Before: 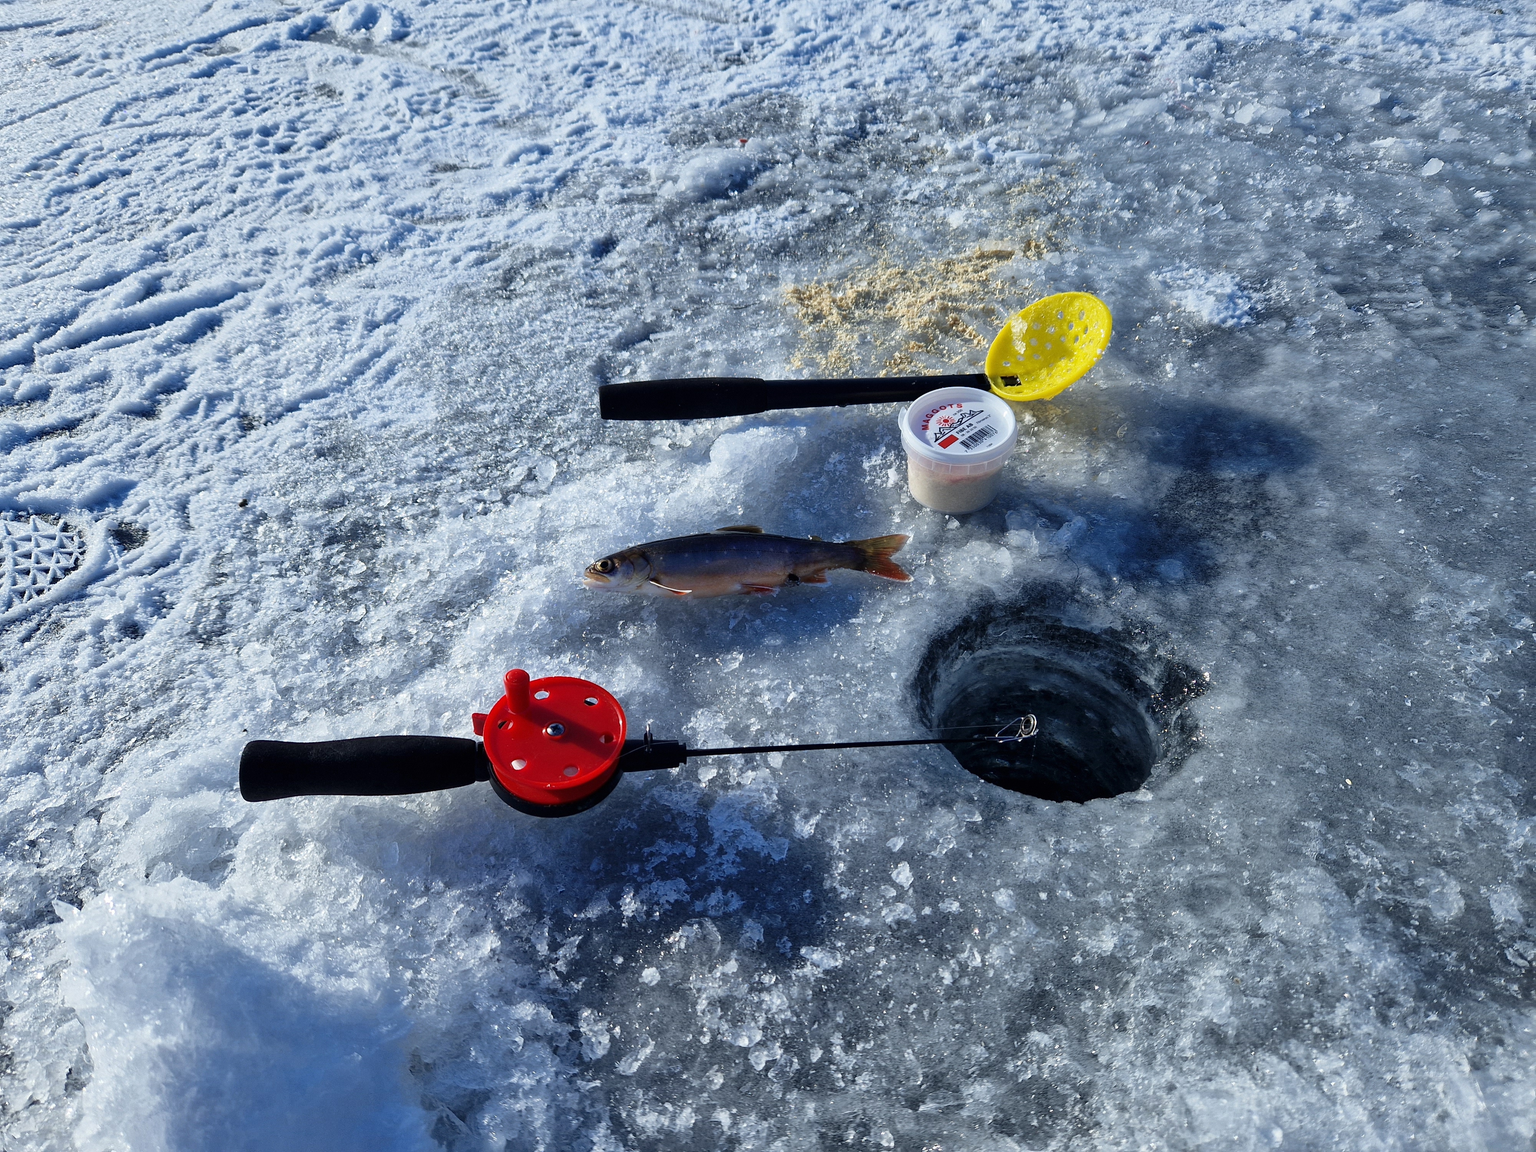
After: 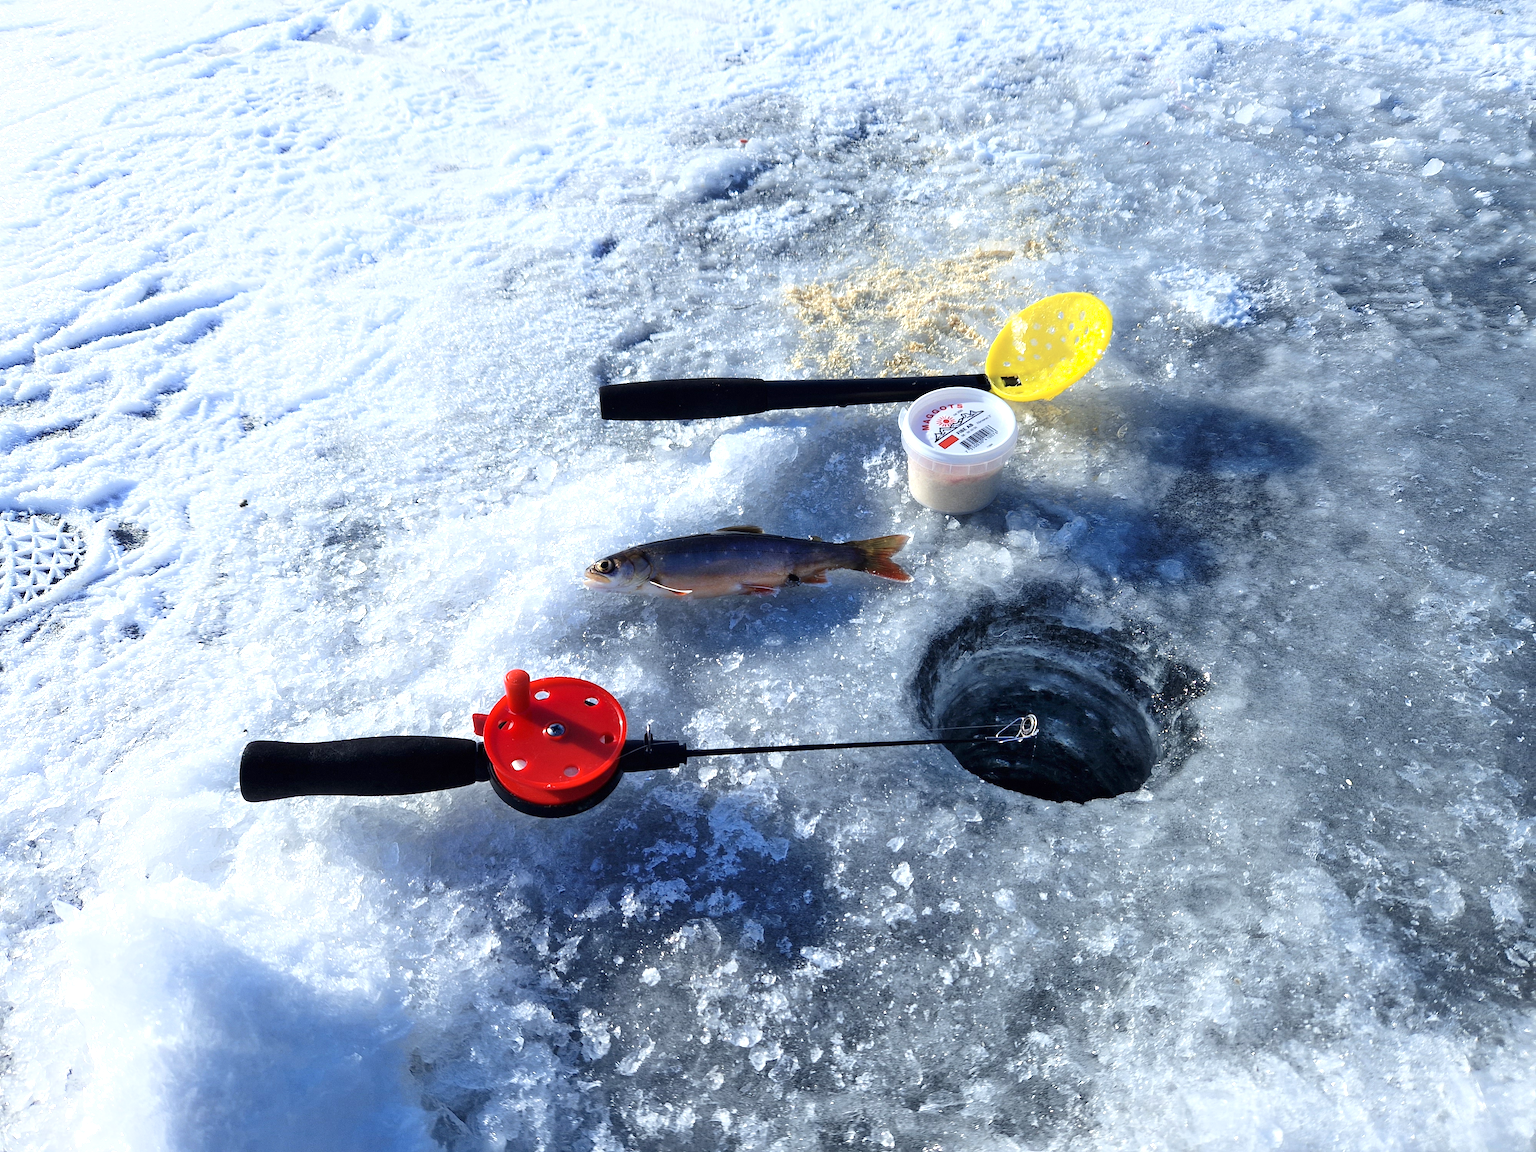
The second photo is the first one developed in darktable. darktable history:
rotate and perspective: crop left 0, crop top 0
shadows and highlights: highlights 70.7, soften with gaussian
exposure: exposure 0.564 EV, compensate highlight preservation false
